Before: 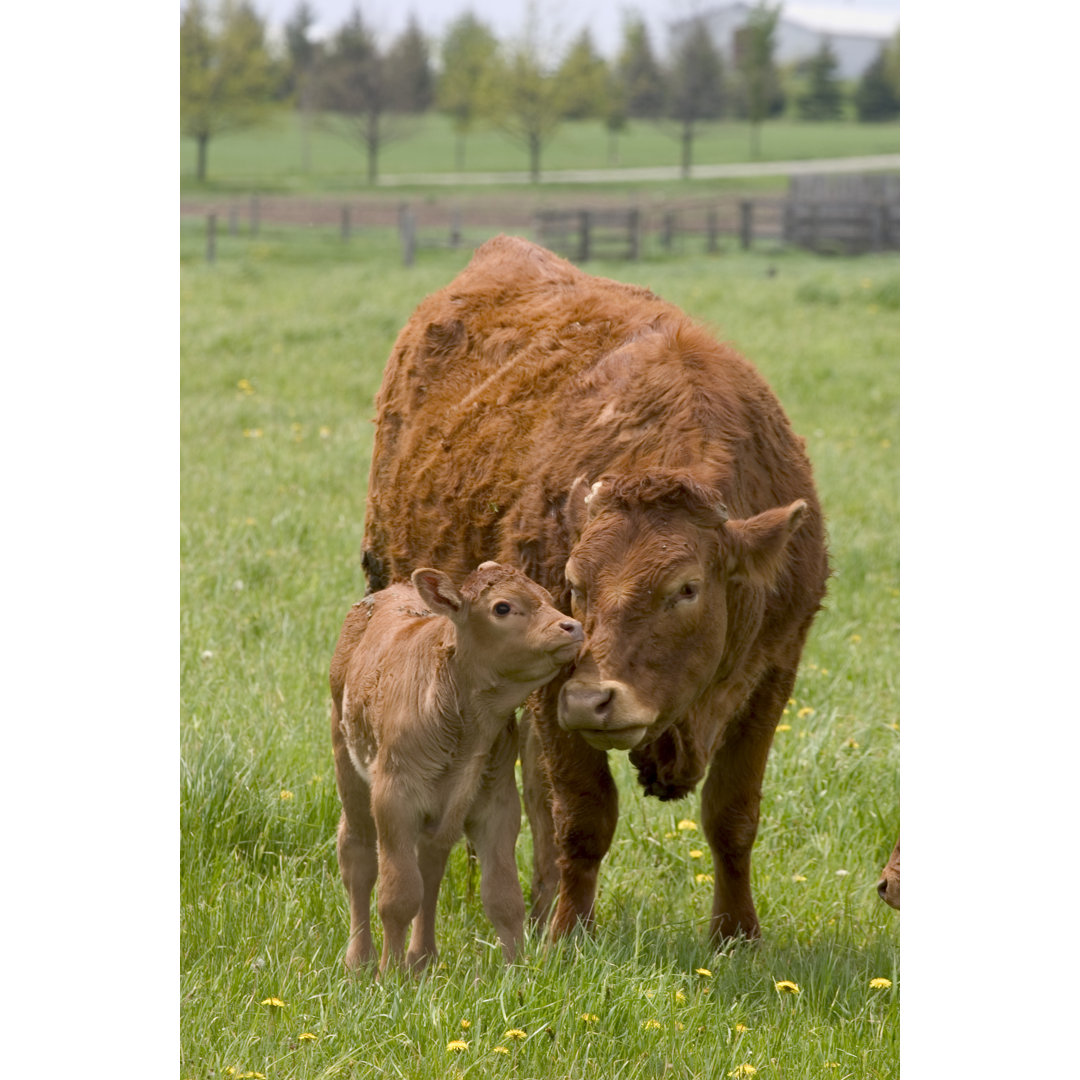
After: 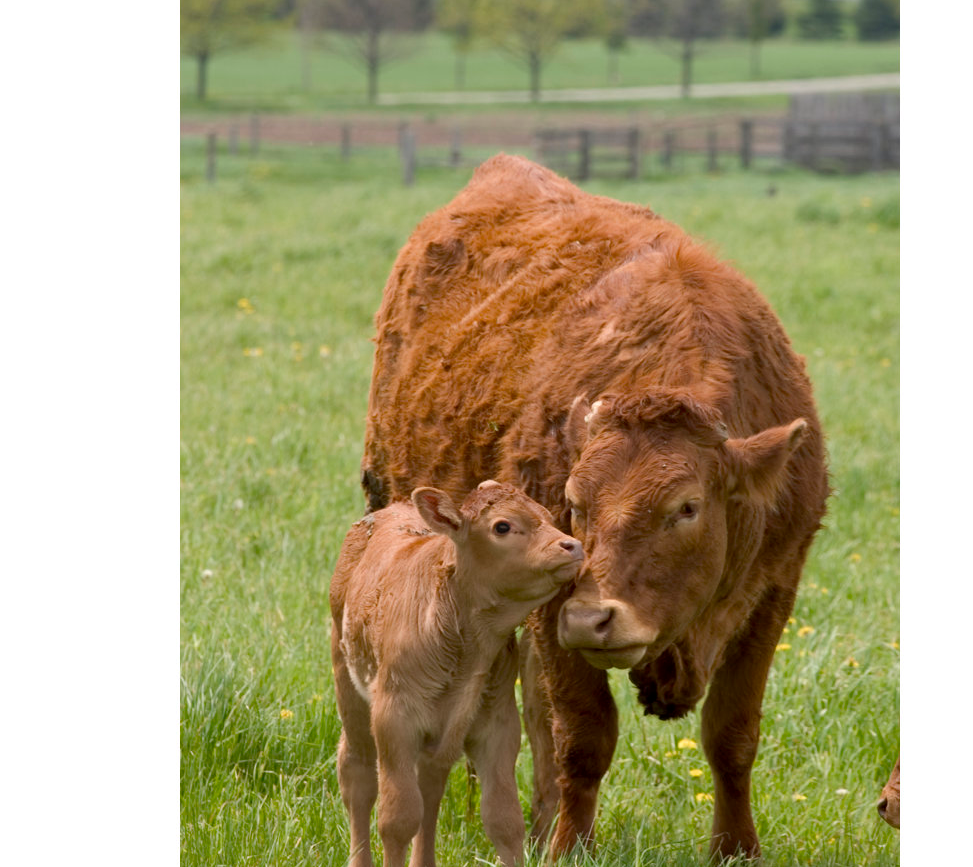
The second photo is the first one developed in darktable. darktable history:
crop: top 7.554%, right 9.876%, bottom 12.078%
